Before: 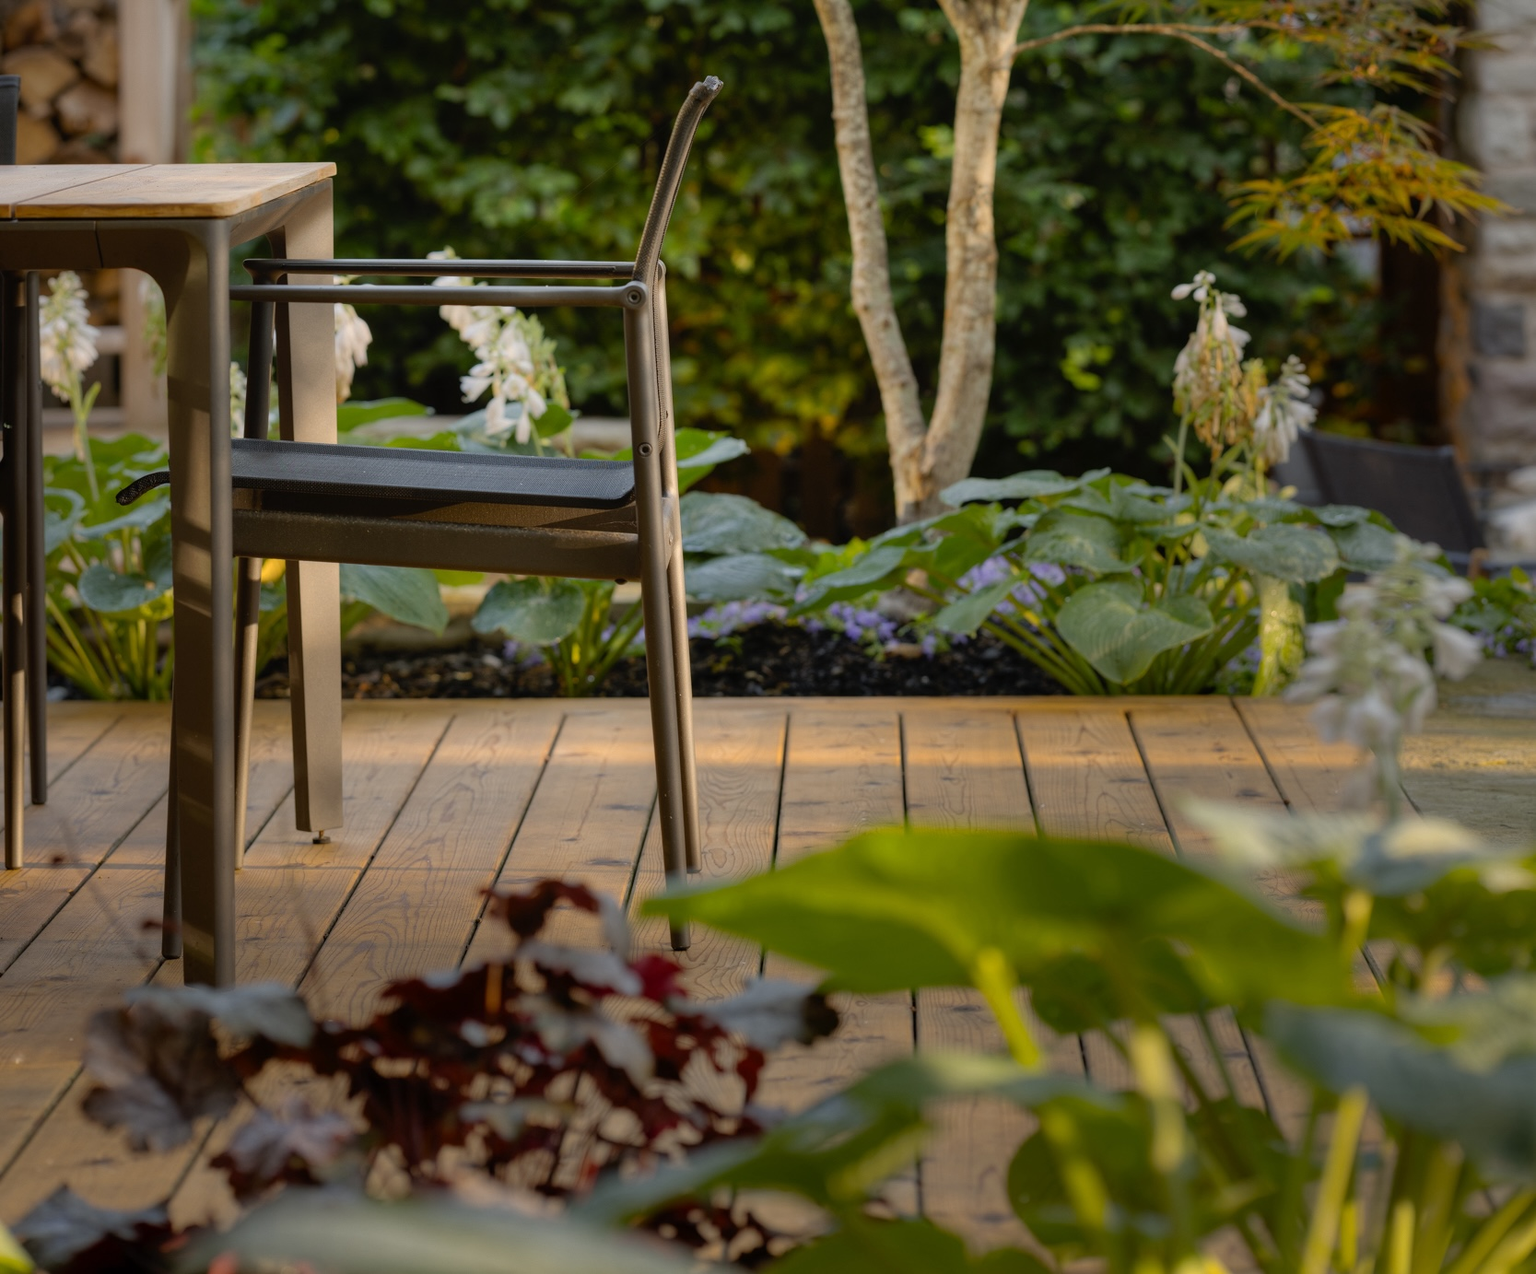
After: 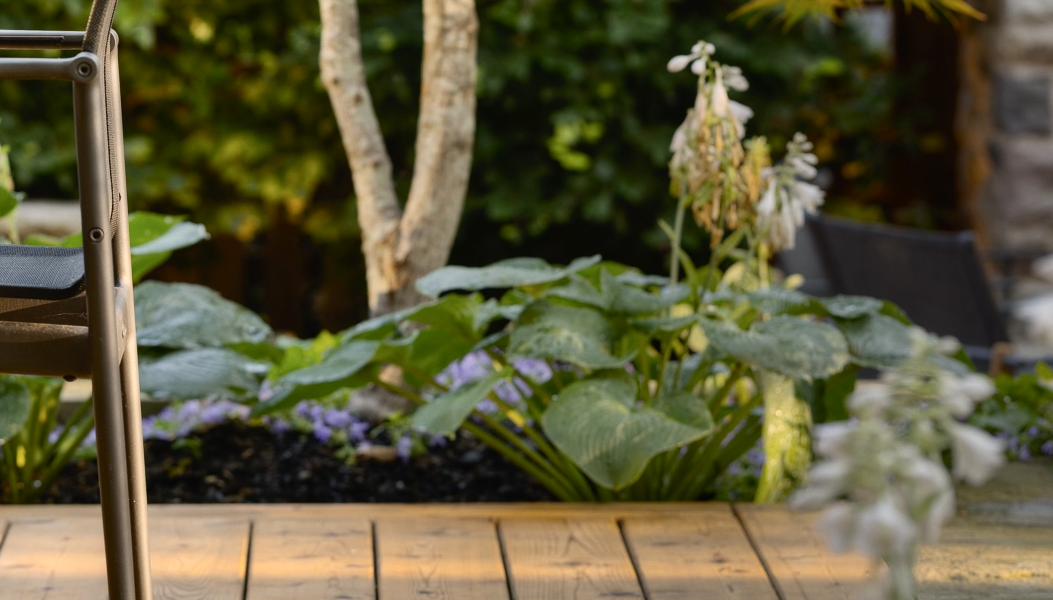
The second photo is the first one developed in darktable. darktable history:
contrast brightness saturation: contrast 0.244, brightness 0.093
crop: left 36.236%, top 18.316%, right 0.565%, bottom 38.271%
